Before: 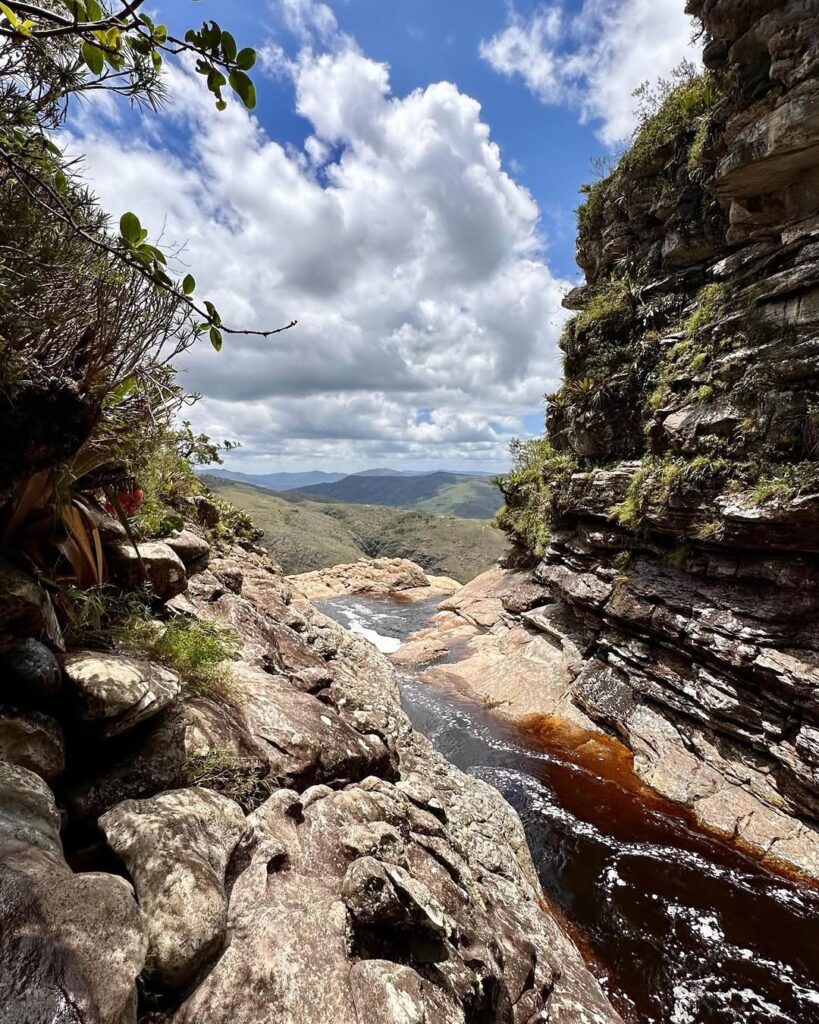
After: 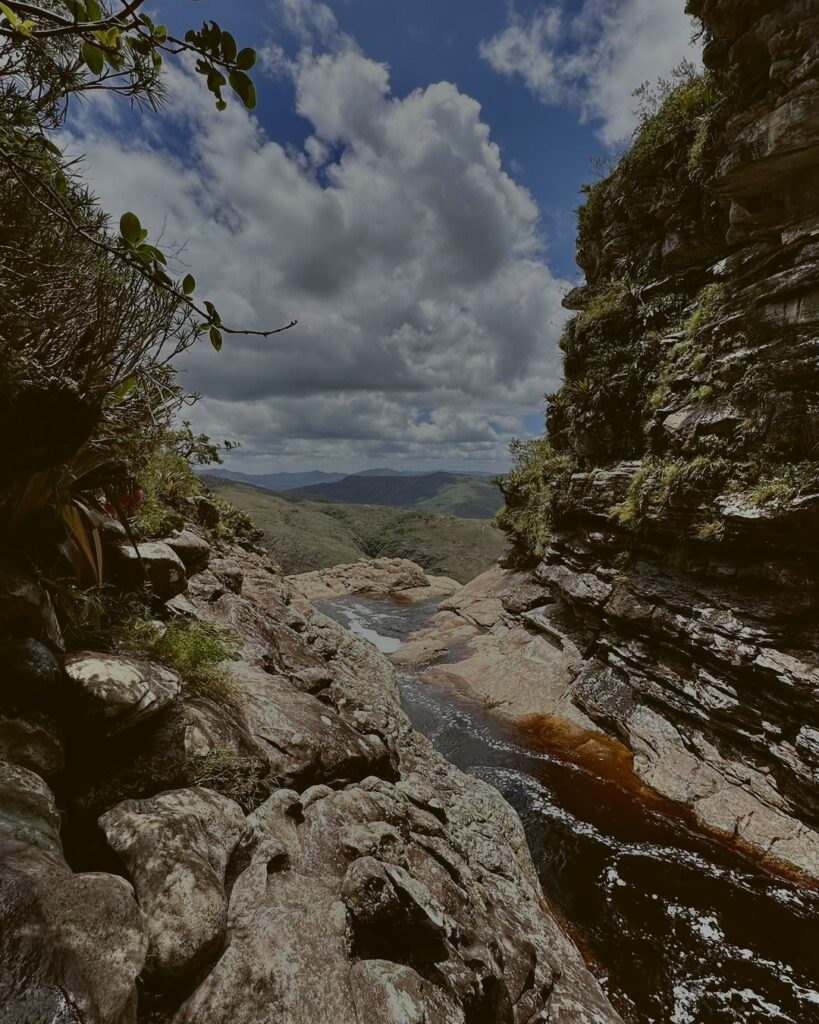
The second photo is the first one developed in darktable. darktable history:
exposure: exposure -2.002 EV, compensate highlight preservation false
shadows and highlights: radius 108.52, shadows 40.68, highlights -72.88, low approximation 0.01, soften with gaussian
color balance: lift [1.004, 1.002, 1.002, 0.998], gamma [1, 1.007, 1.002, 0.993], gain [1, 0.977, 1.013, 1.023], contrast -3.64%
